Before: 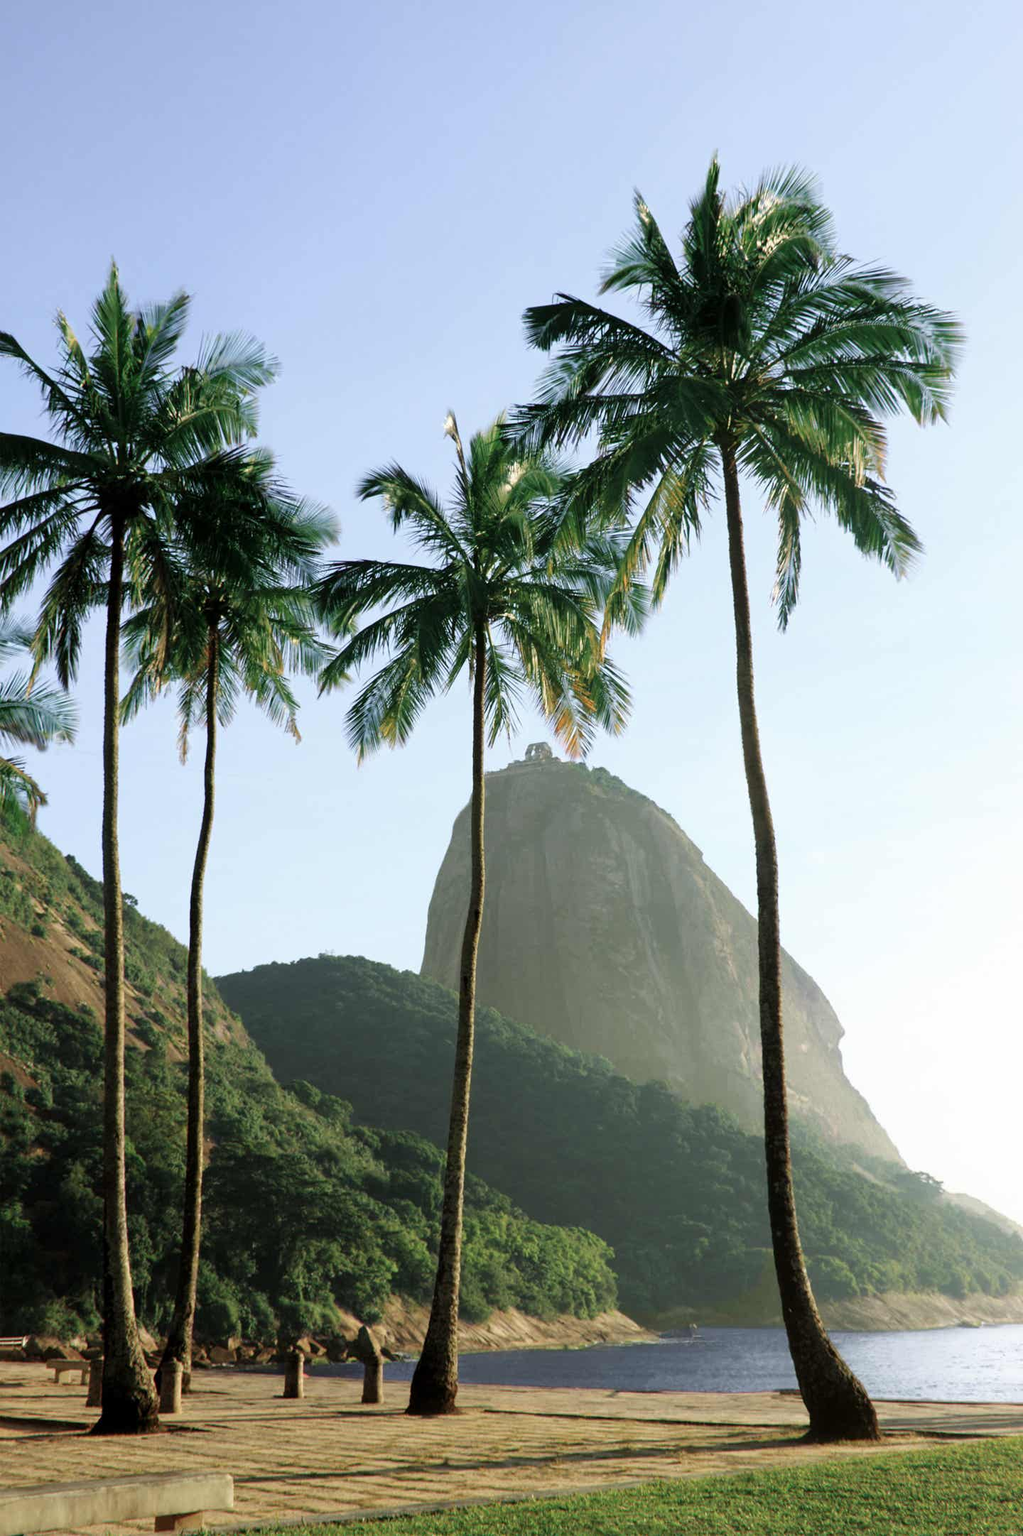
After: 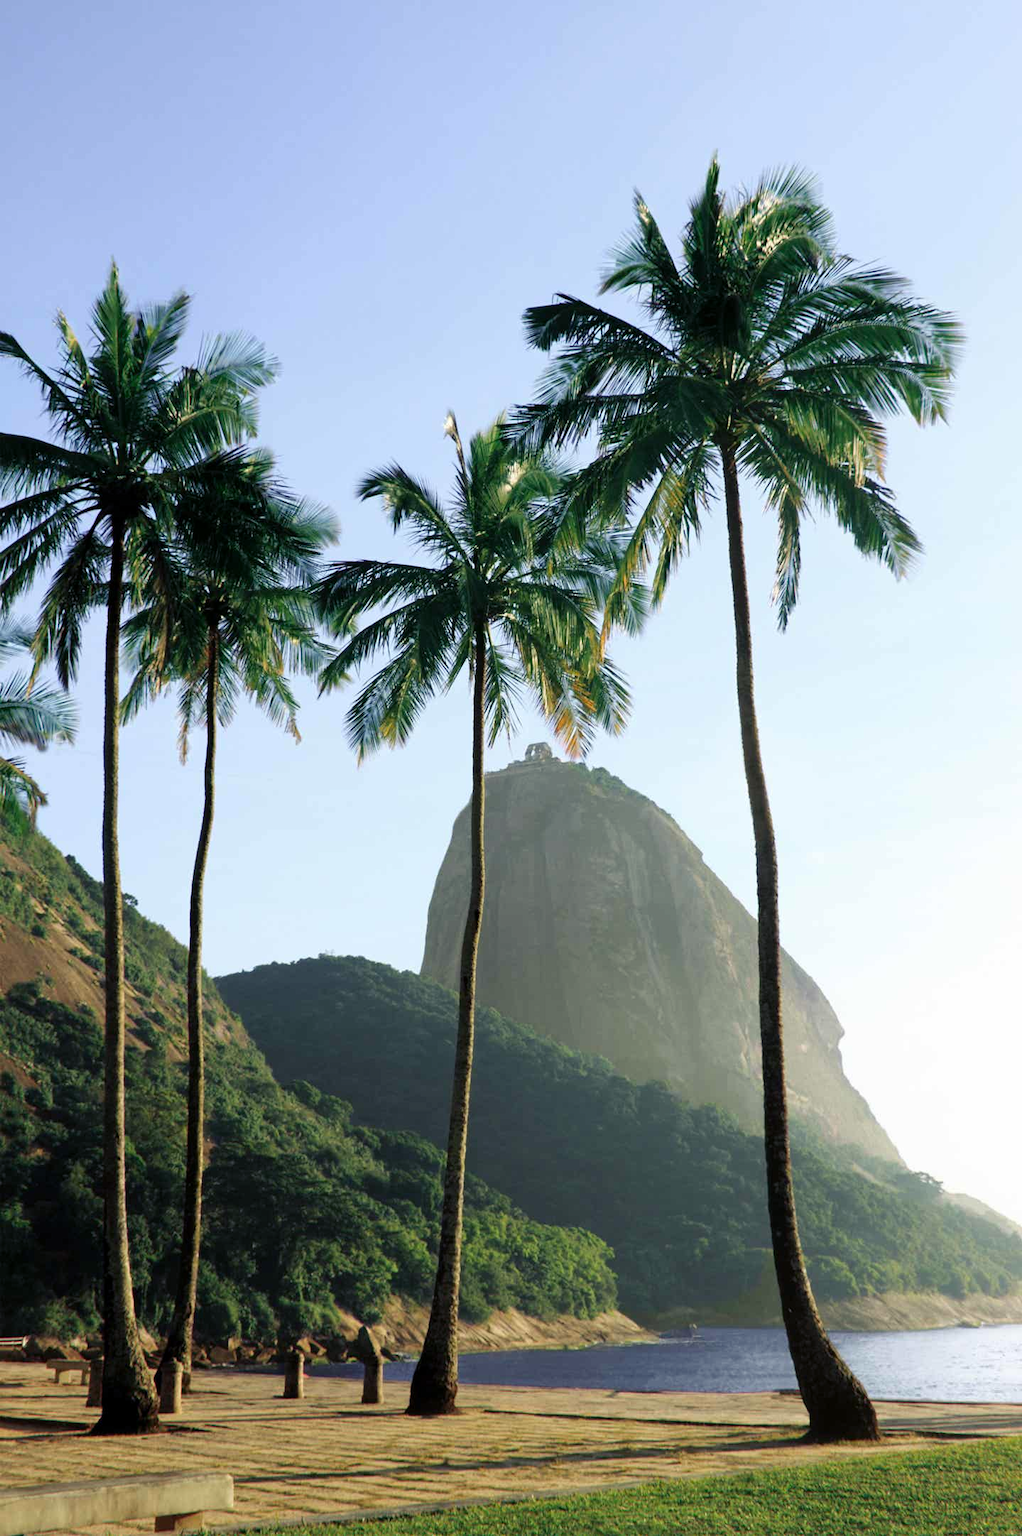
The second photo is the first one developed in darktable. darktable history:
color balance rgb: shadows lift › luminance -21.79%, shadows lift › chroma 6.616%, shadows lift › hue 269.42°, linear chroma grading › shadows -3.599%, linear chroma grading › highlights -3.06%, perceptual saturation grading › global saturation 19.698%
